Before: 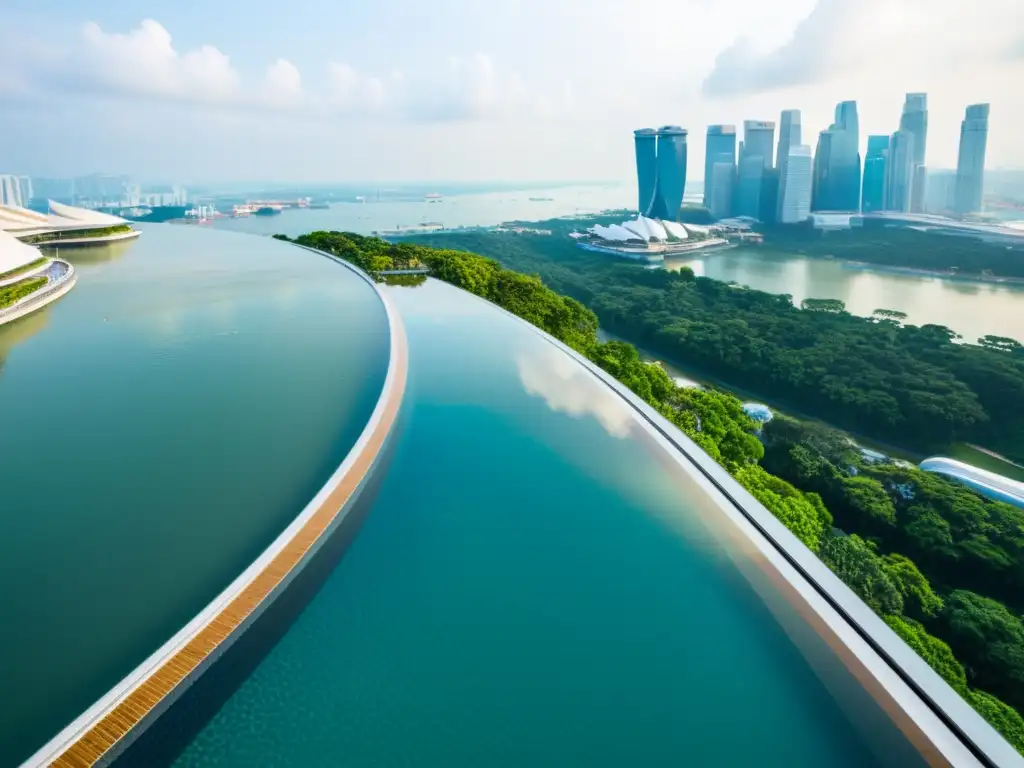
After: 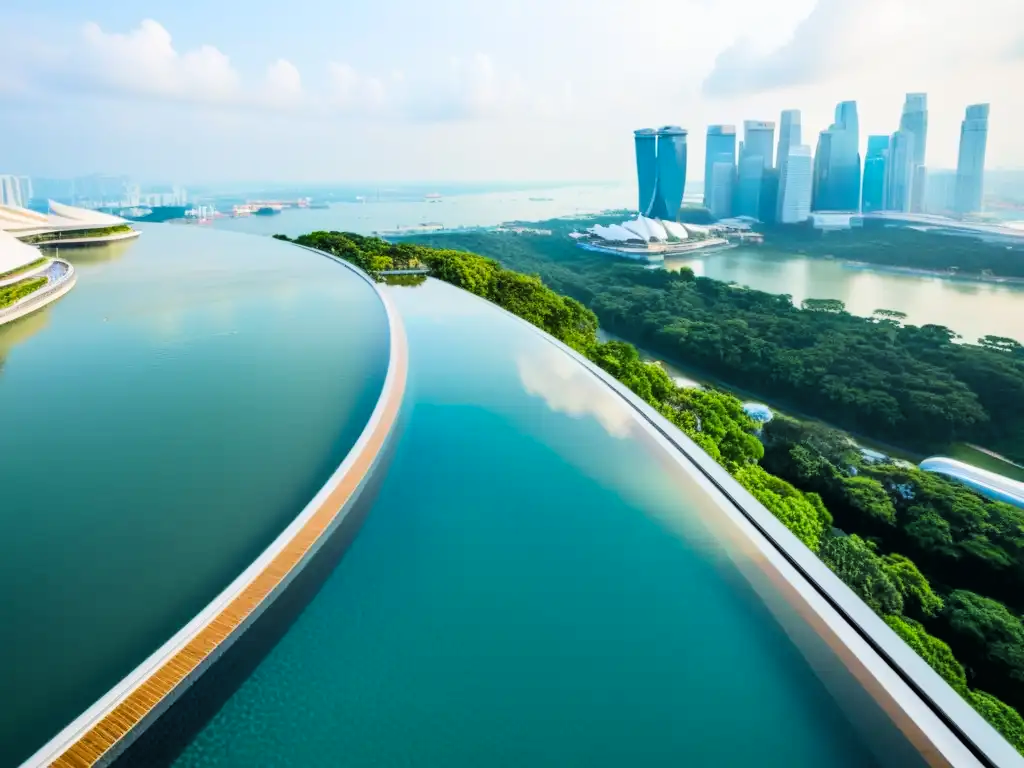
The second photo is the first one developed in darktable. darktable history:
tone curve: curves: ch0 [(0, 0.013) (0.054, 0.018) (0.205, 0.191) (0.289, 0.292) (0.39, 0.424) (0.493, 0.551) (0.666, 0.743) (0.795, 0.841) (1, 0.998)]; ch1 [(0, 0) (0.385, 0.343) (0.439, 0.415) (0.494, 0.495) (0.501, 0.501) (0.51, 0.509) (0.548, 0.554) (0.586, 0.614) (0.66, 0.706) (0.783, 0.804) (1, 1)]; ch2 [(0, 0) (0.304, 0.31) (0.403, 0.399) (0.441, 0.428) (0.47, 0.469) (0.498, 0.496) (0.524, 0.538) (0.566, 0.579) (0.633, 0.665) (0.7, 0.711) (1, 1)], color space Lab, linked channels, preserve colors none
